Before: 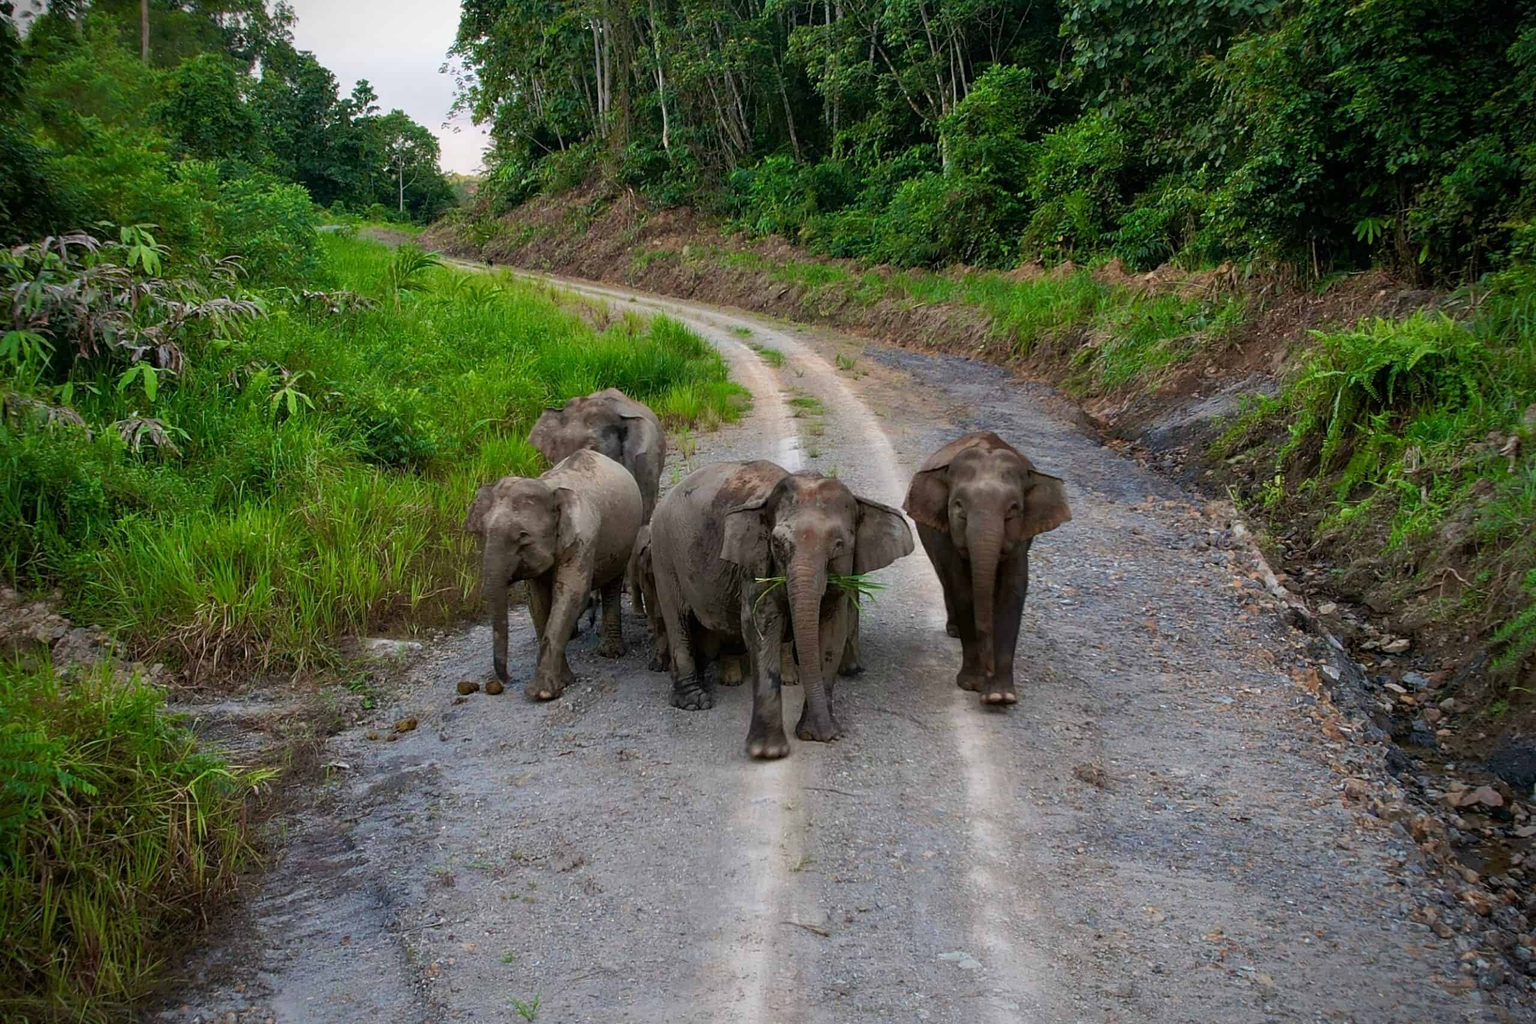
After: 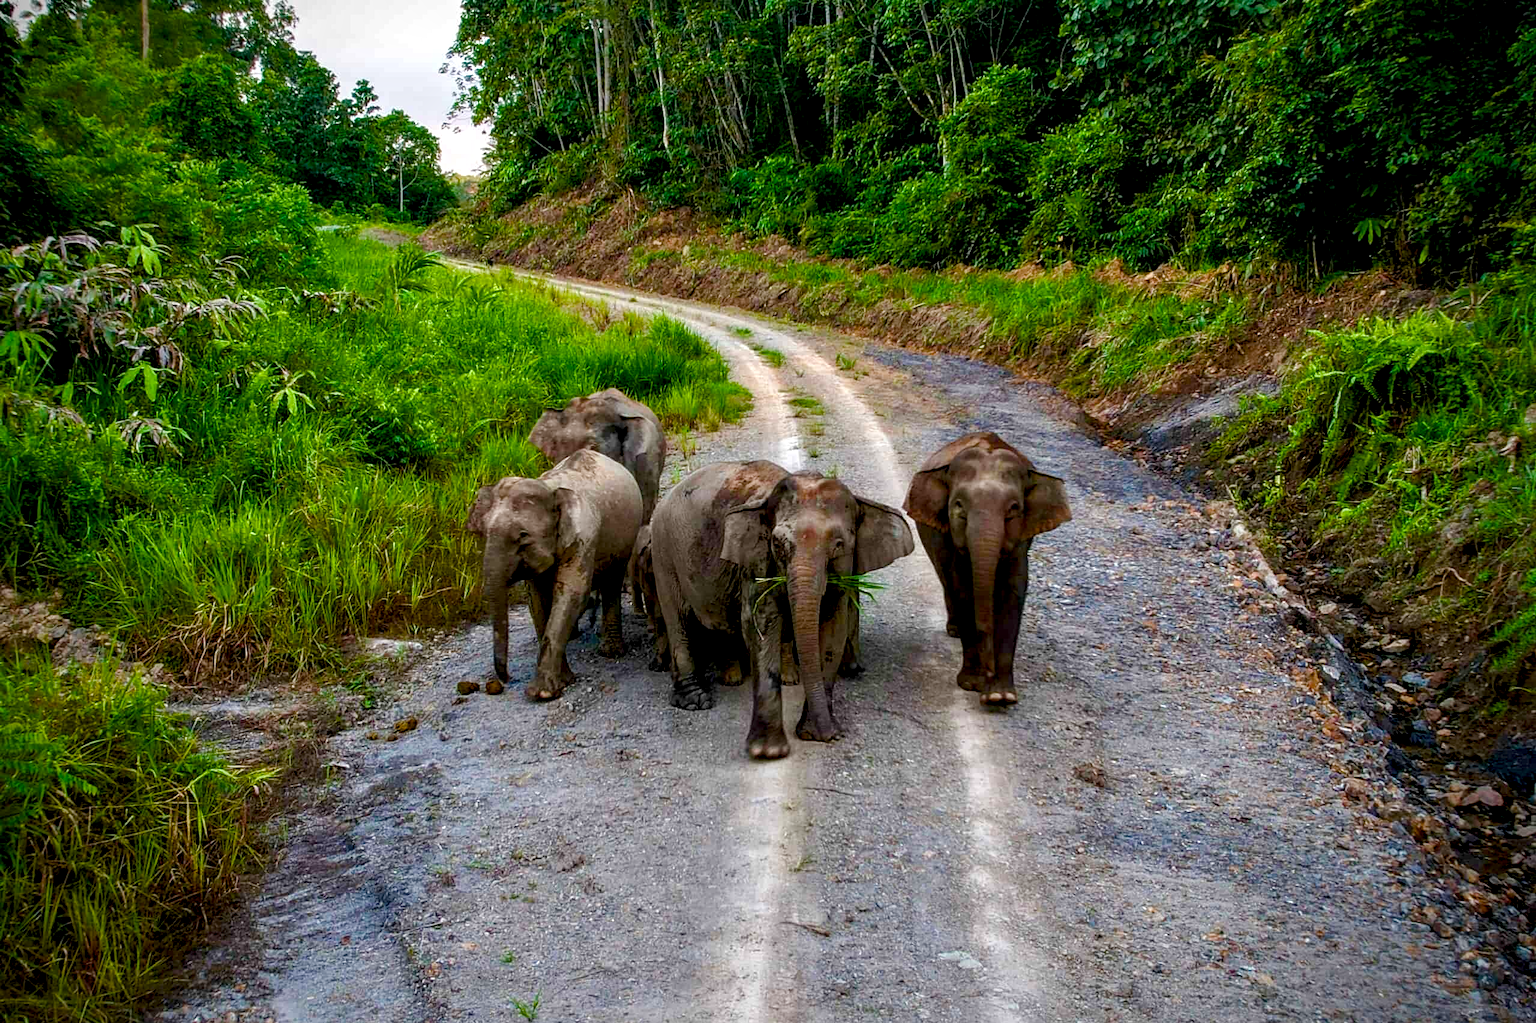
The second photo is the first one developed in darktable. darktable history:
local contrast: highlights 60%, shadows 59%, detail 160%
color balance rgb: linear chroma grading › global chroma 15.593%, perceptual saturation grading › global saturation 24.759%, perceptual saturation grading › highlights -51.139%, perceptual saturation grading › mid-tones 19.005%, perceptual saturation grading › shadows 60.455%, global vibrance 20.405%
